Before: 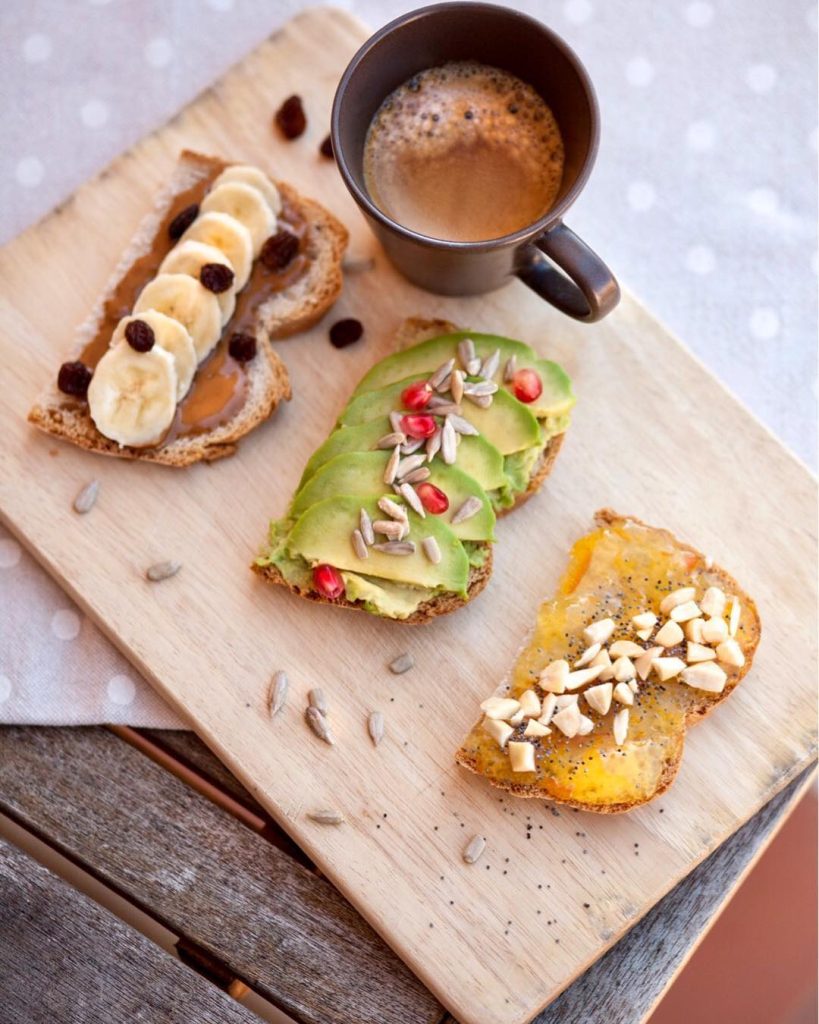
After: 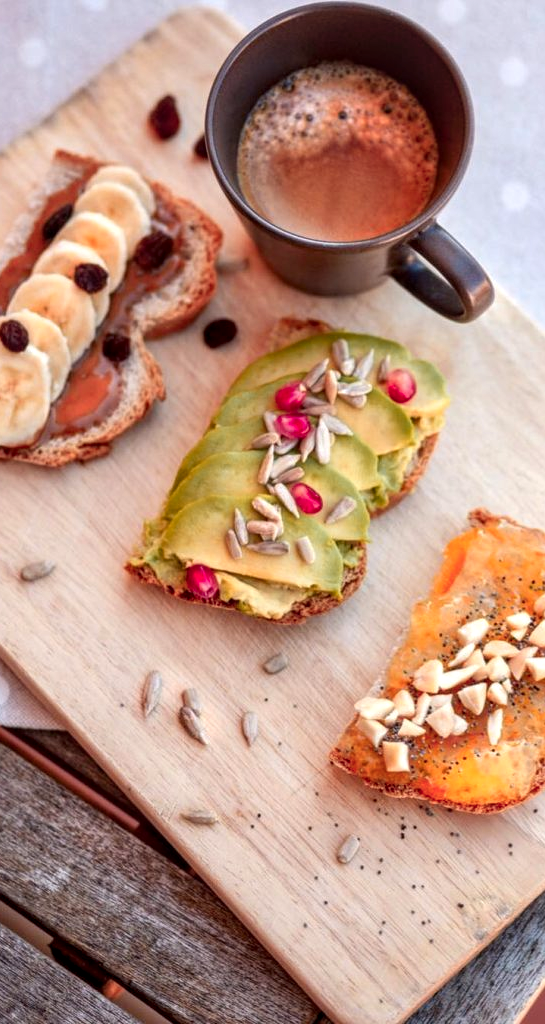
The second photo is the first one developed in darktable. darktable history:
crop: left 15.419%, right 17.914%
color zones: curves: ch1 [(0.263, 0.53) (0.376, 0.287) (0.487, 0.512) (0.748, 0.547) (1, 0.513)]; ch2 [(0.262, 0.45) (0.751, 0.477)], mix 31.98%
local contrast: detail 130%
